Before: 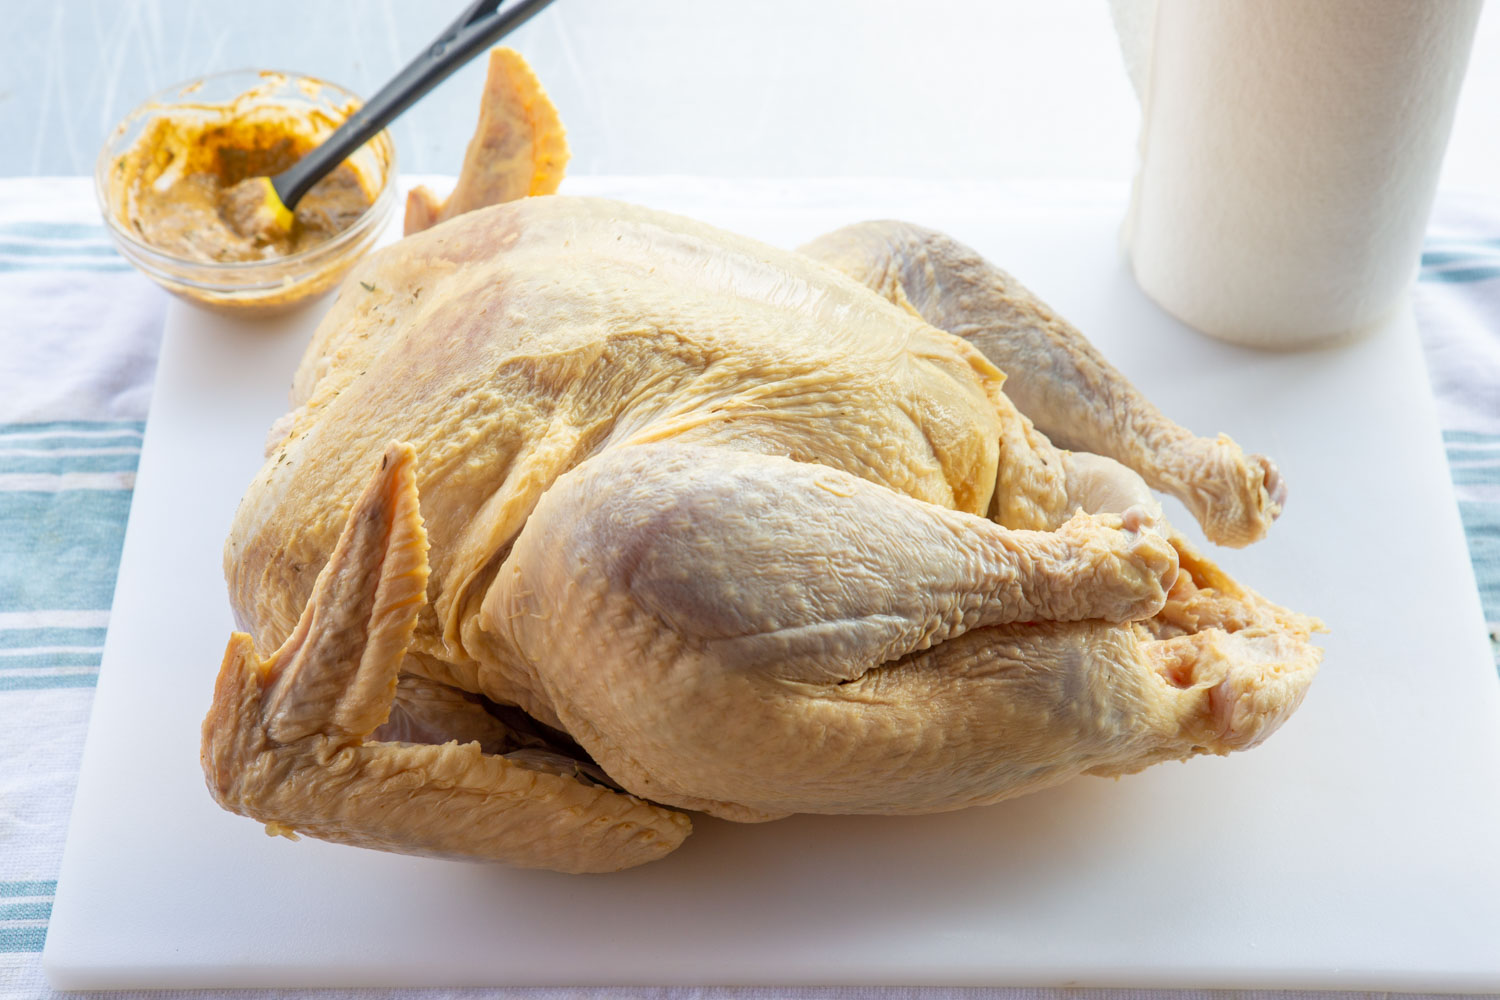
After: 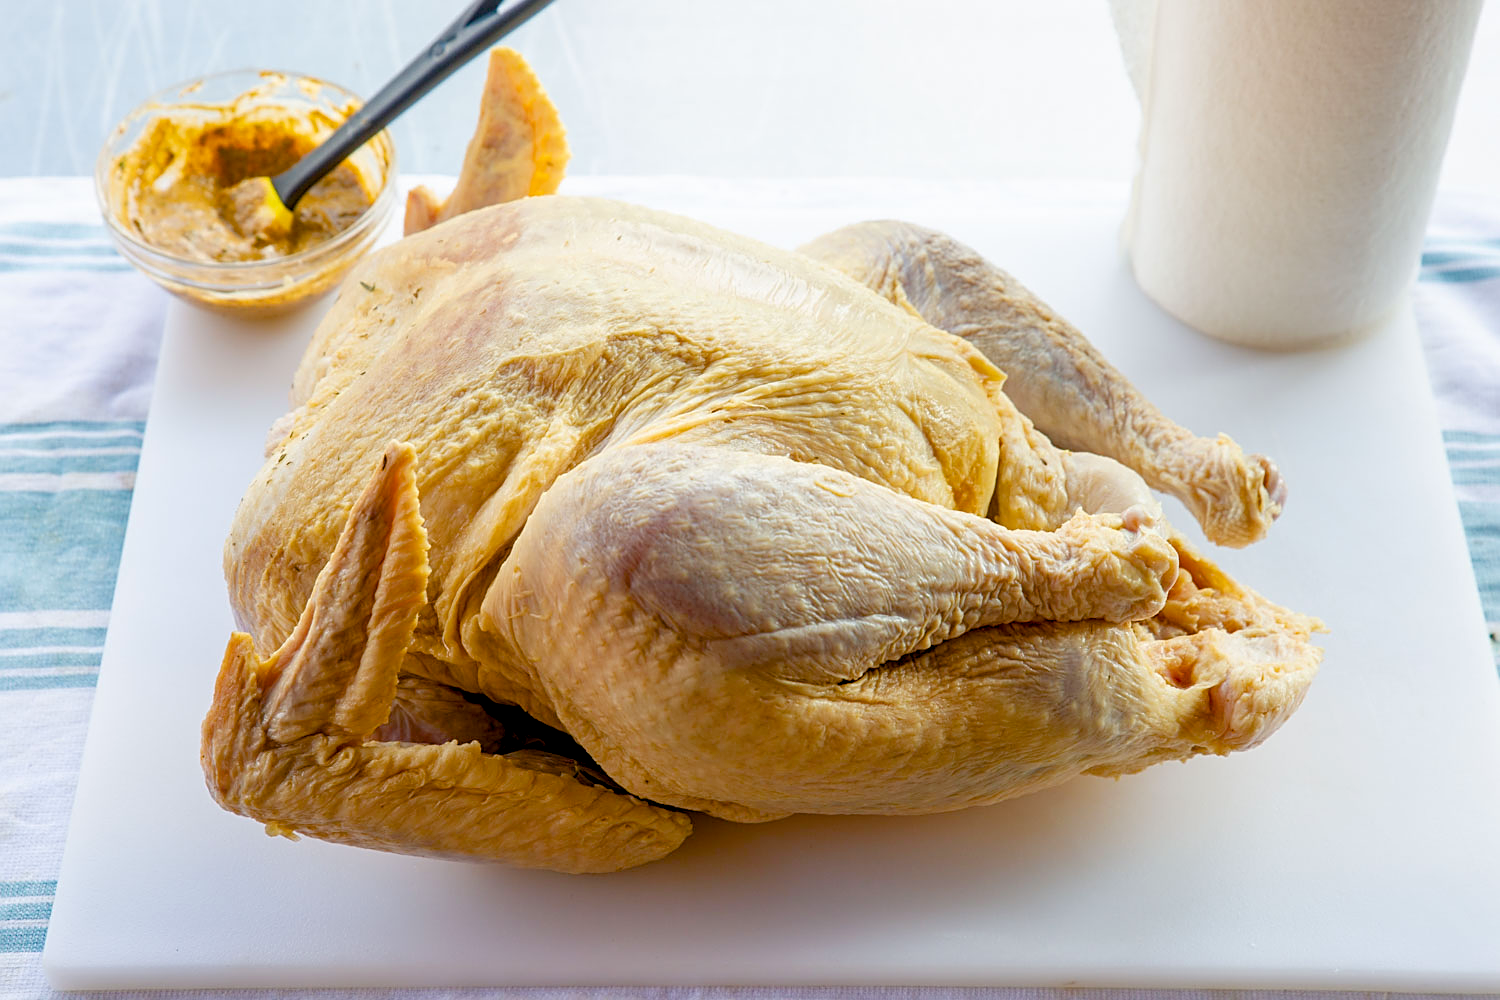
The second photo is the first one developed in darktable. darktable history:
sharpen: amount 0.493
color balance rgb: global offset › luminance -1.033%, perceptual saturation grading › global saturation 35.145%, perceptual saturation grading › highlights -29.869%, perceptual saturation grading › shadows 34.845%
